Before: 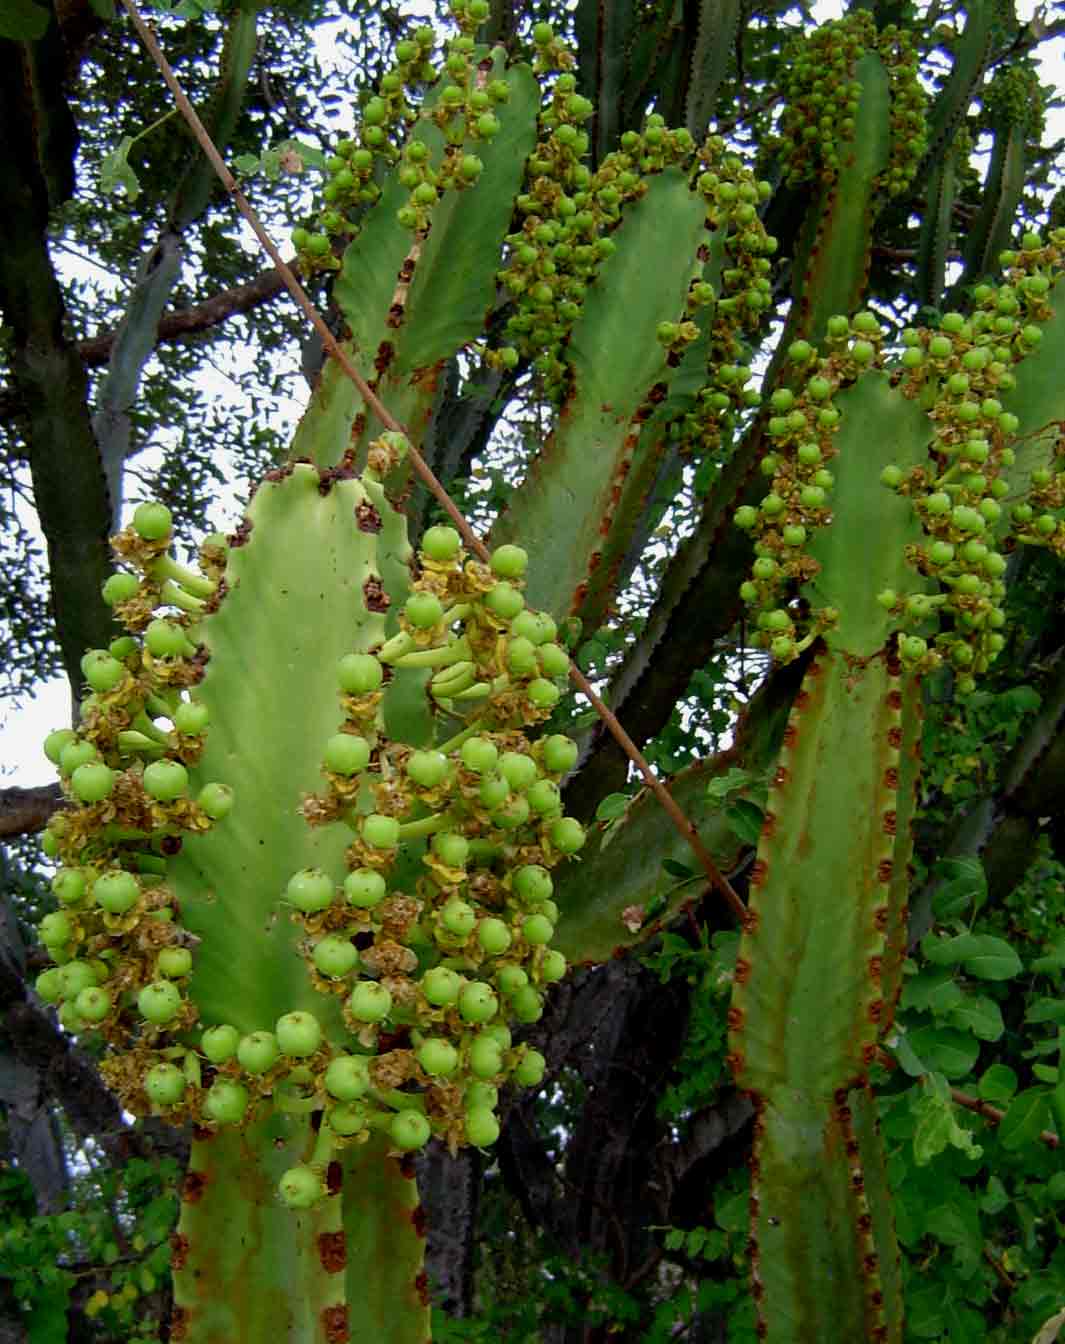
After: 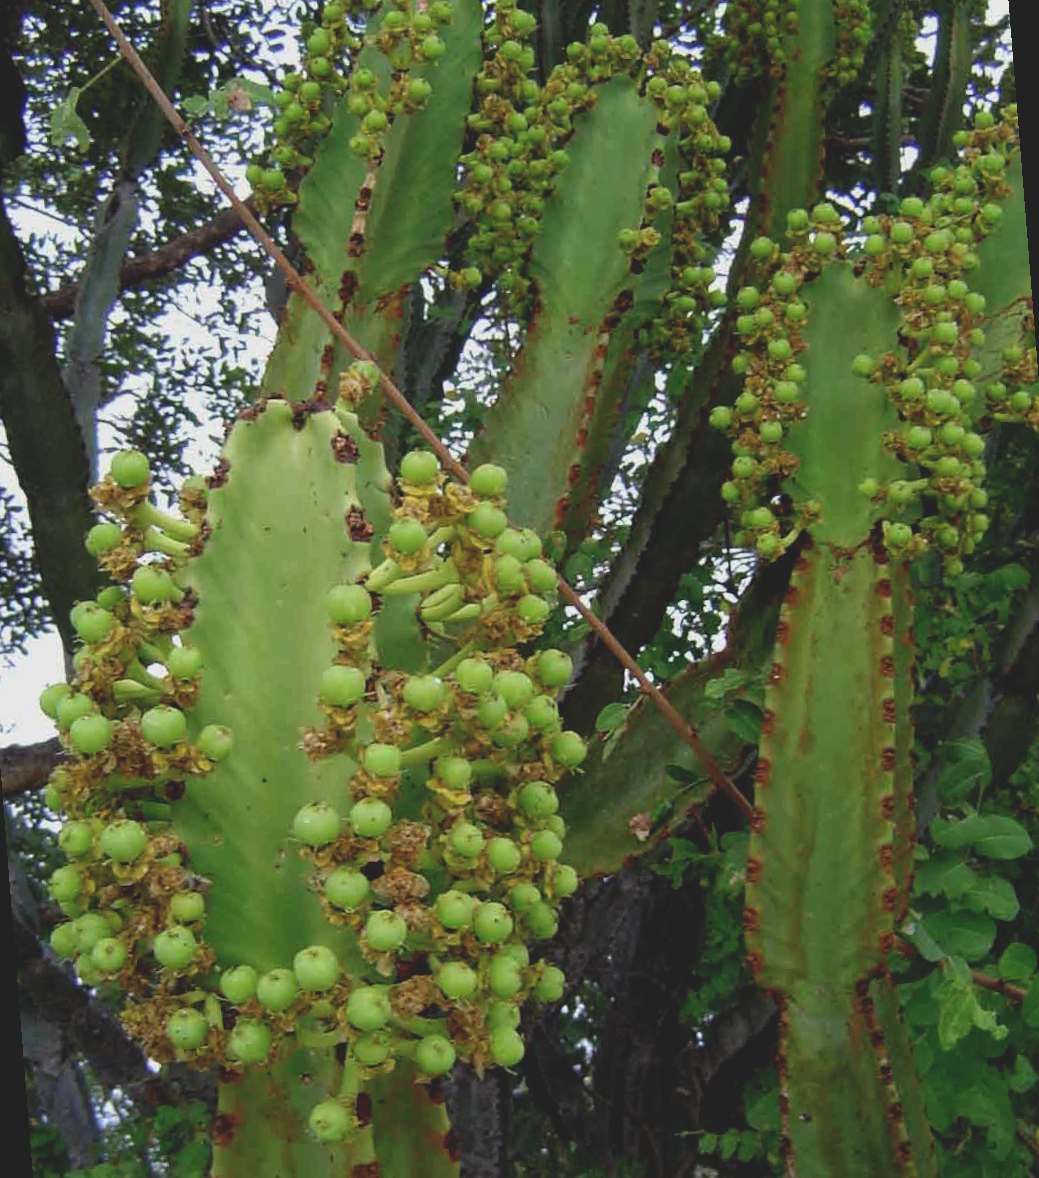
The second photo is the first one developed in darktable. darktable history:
rotate and perspective: rotation -4.57°, crop left 0.054, crop right 0.944, crop top 0.087, crop bottom 0.914
color balance: lift [1.01, 1, 1, 1], gamma [1.097, 1, 1, 1], gain [0.85, 1, 1, 1]
